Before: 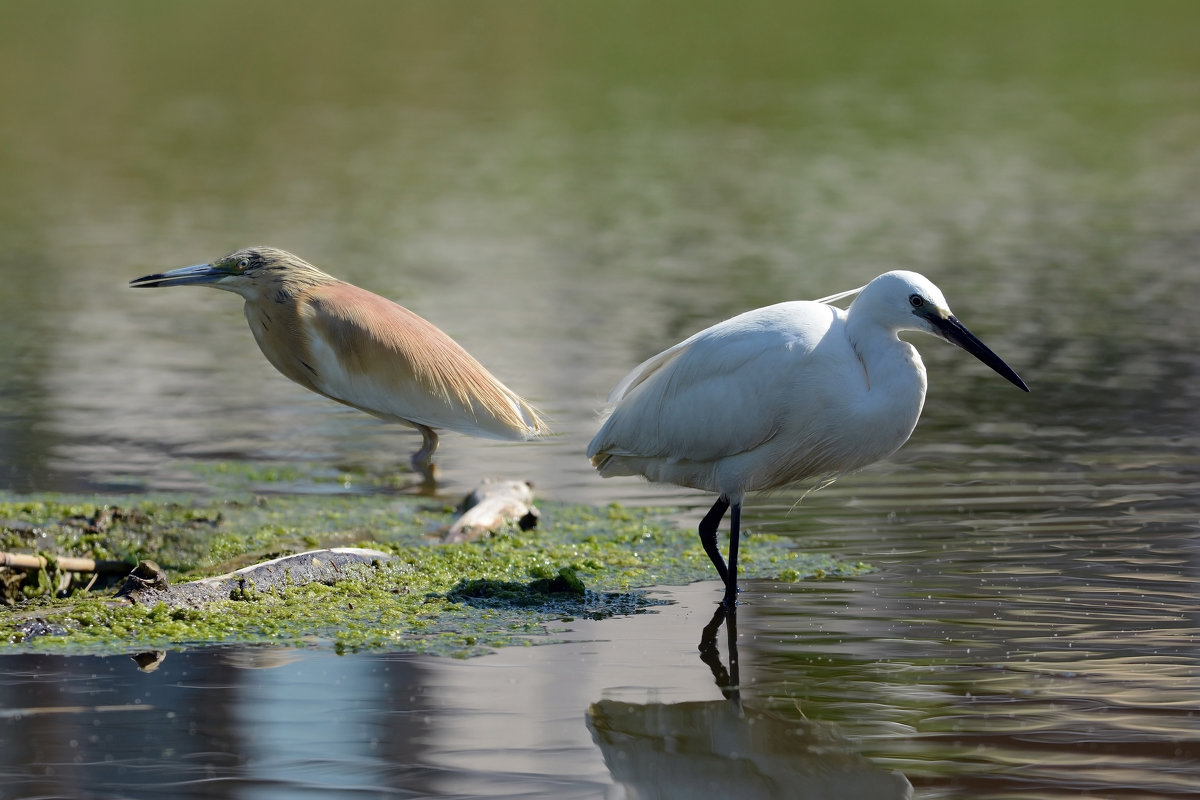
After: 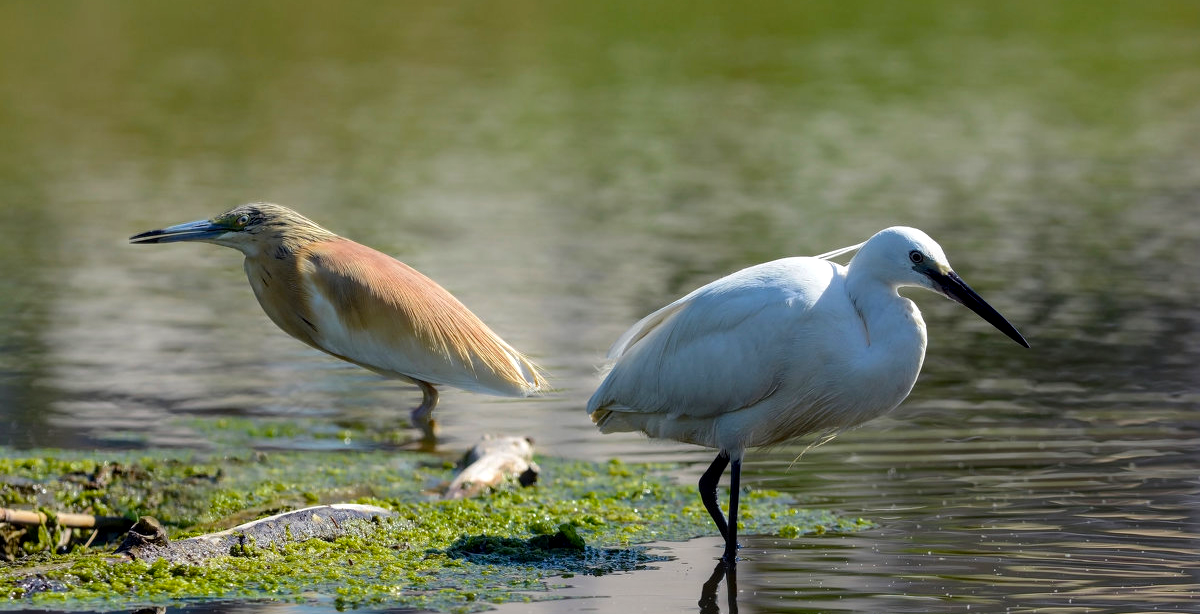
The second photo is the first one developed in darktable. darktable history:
crop: top 5.616%, bottom 17.631%
color balance rgb: perceptual saturation grading › global saturation 25.575%, global vibrance 20%
local contrast: on, module defaults
